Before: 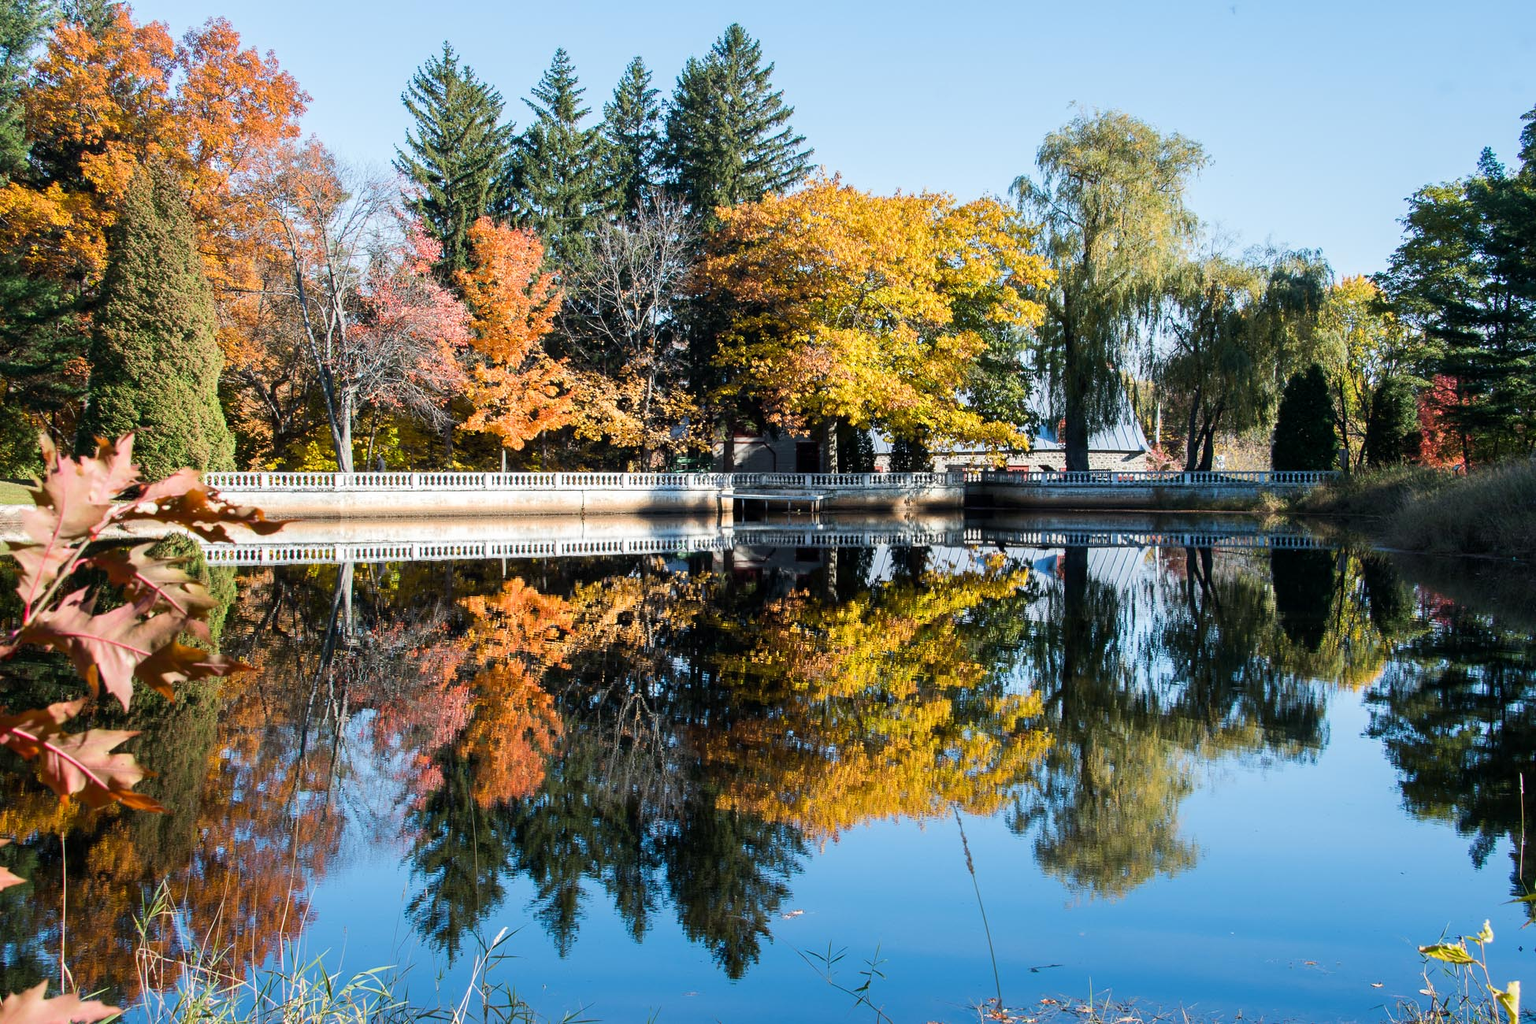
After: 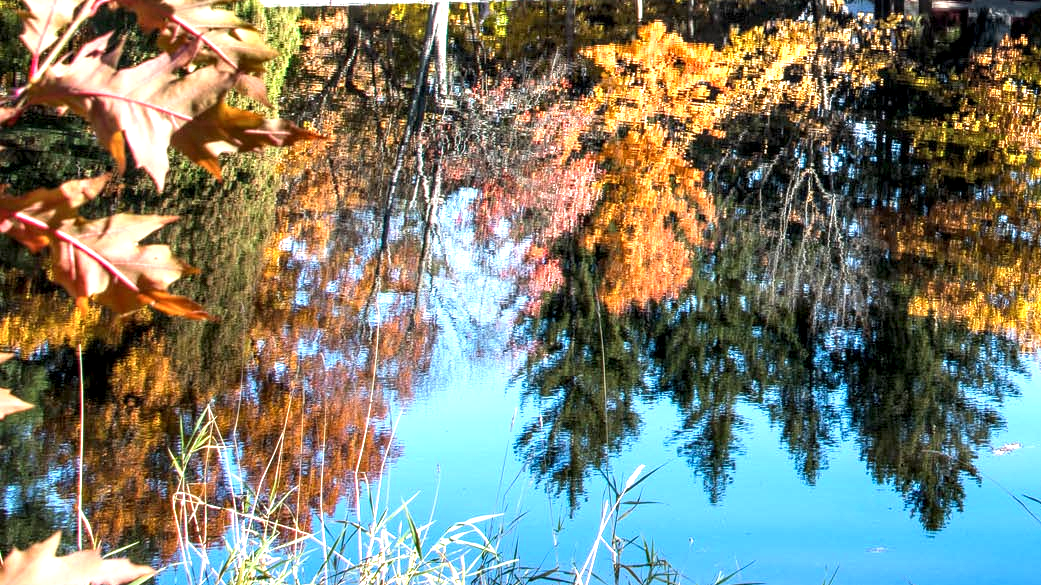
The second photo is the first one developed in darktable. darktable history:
crop and rotate: top 54.778%, right 46.61%, bottom 0.159%
exposure: black level correction 0, exposure 1.1 EV, compensate exposure bias true, compensate highlight preservation false
local contrast: detail 150%
